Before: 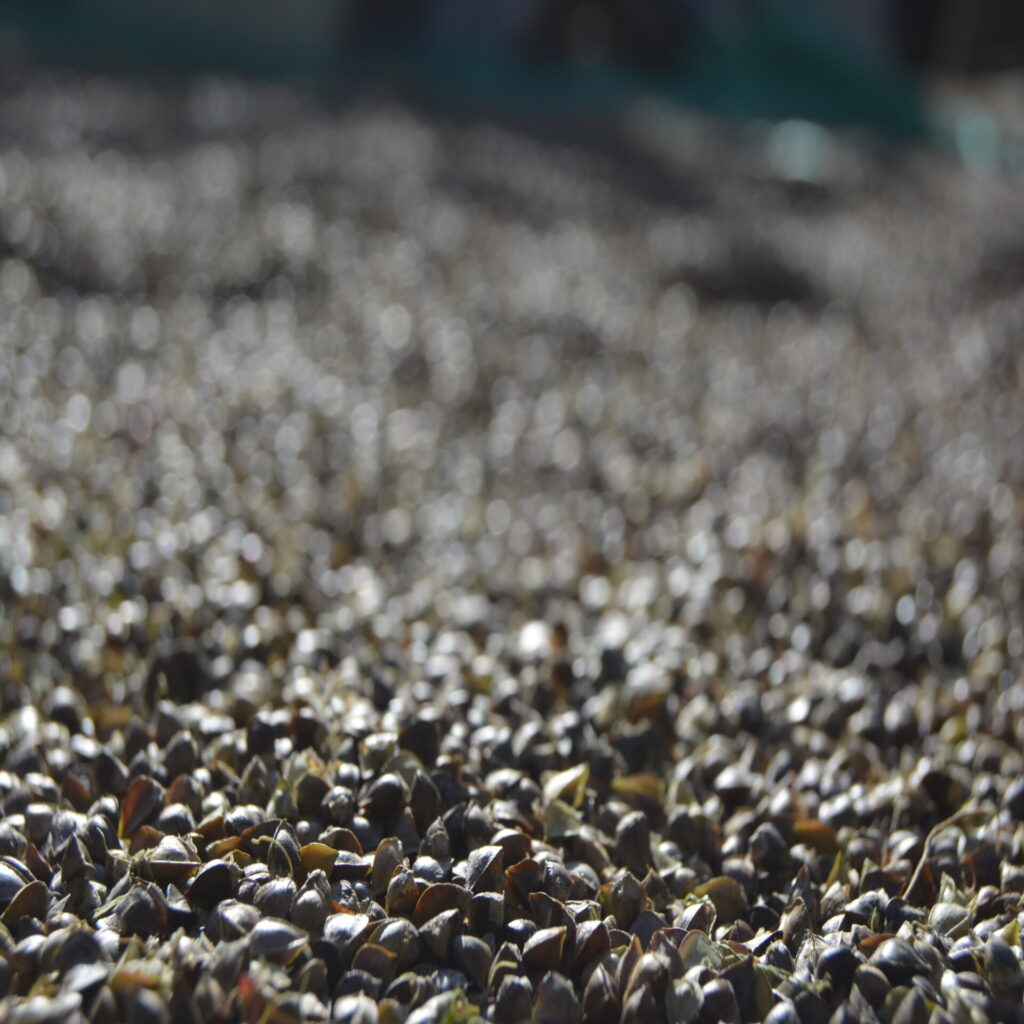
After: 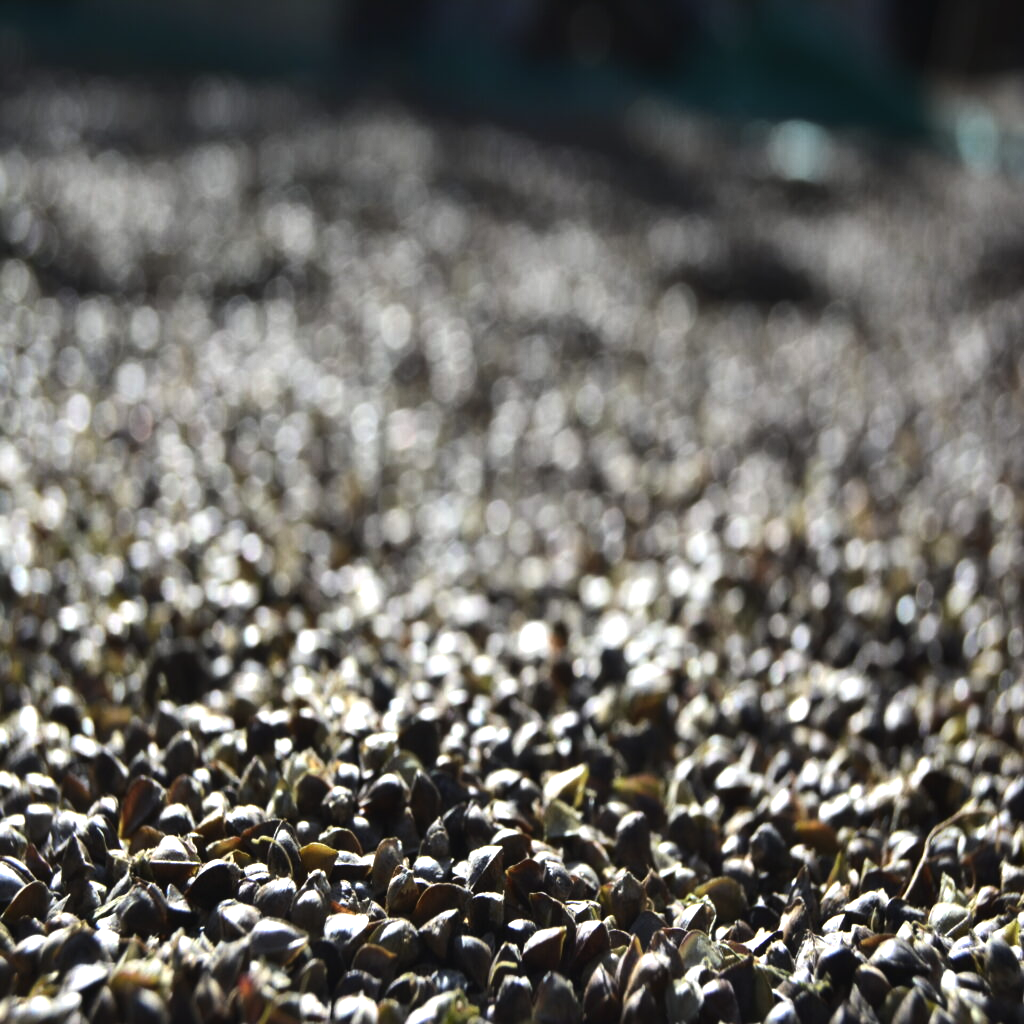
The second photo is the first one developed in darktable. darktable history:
tone equalizer: -8 EV -1.1 EV, -7 EV -1.01 EV, -6 EV -0.855 EV, -5 EV -0.538 EV, -3 EV 0.601 EV, -2 EV 0.873 EV, -1 EV 0.986 EV, +0 EV 1.06 EV, edges refinement/feathering 500, mask exposure compensation -1.57 EV, preserve details no
